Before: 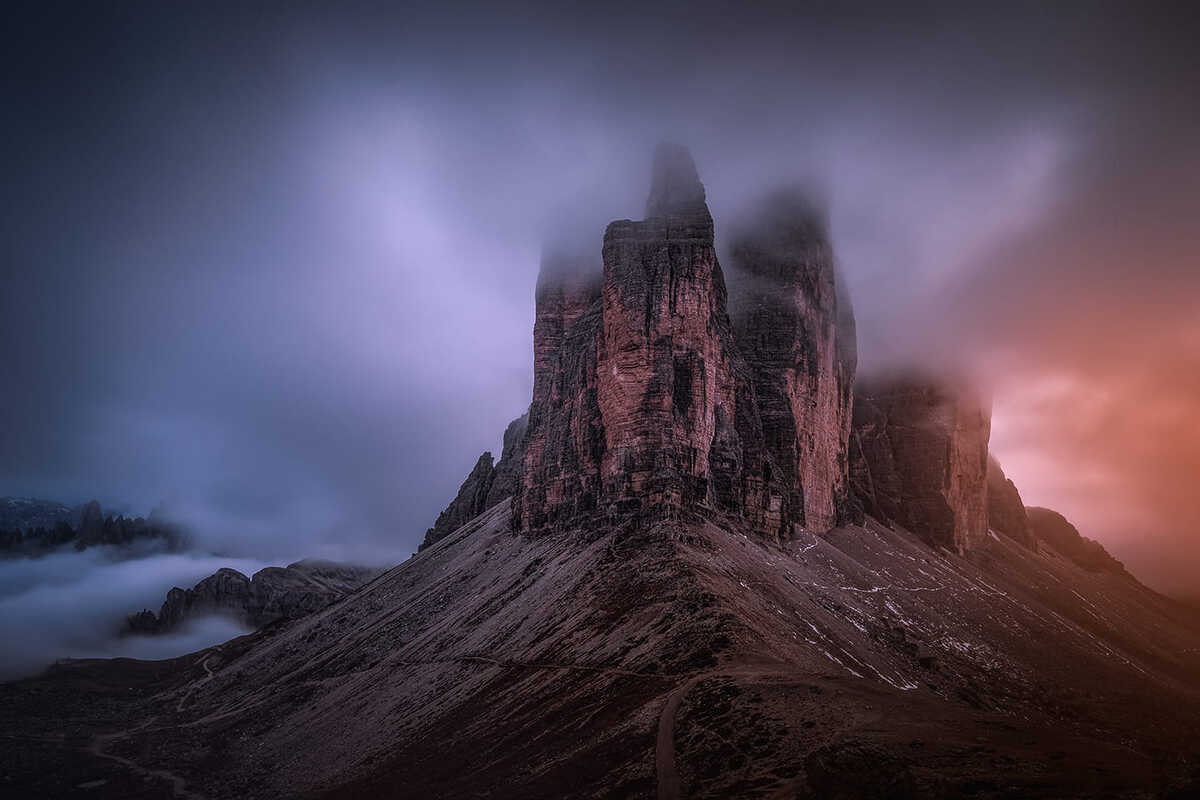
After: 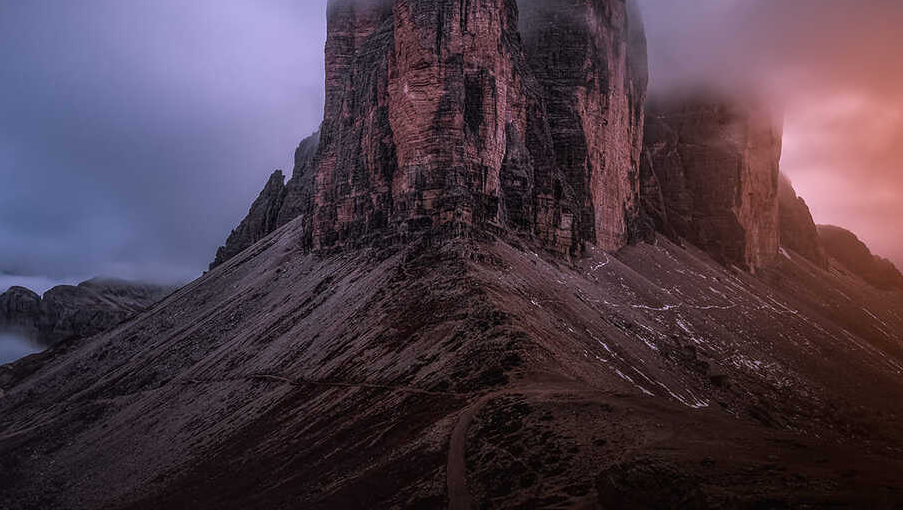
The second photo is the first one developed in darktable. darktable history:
crop and rotate: left 17.438%, top 35.281%, right 7.276%, bottom 0.844%
